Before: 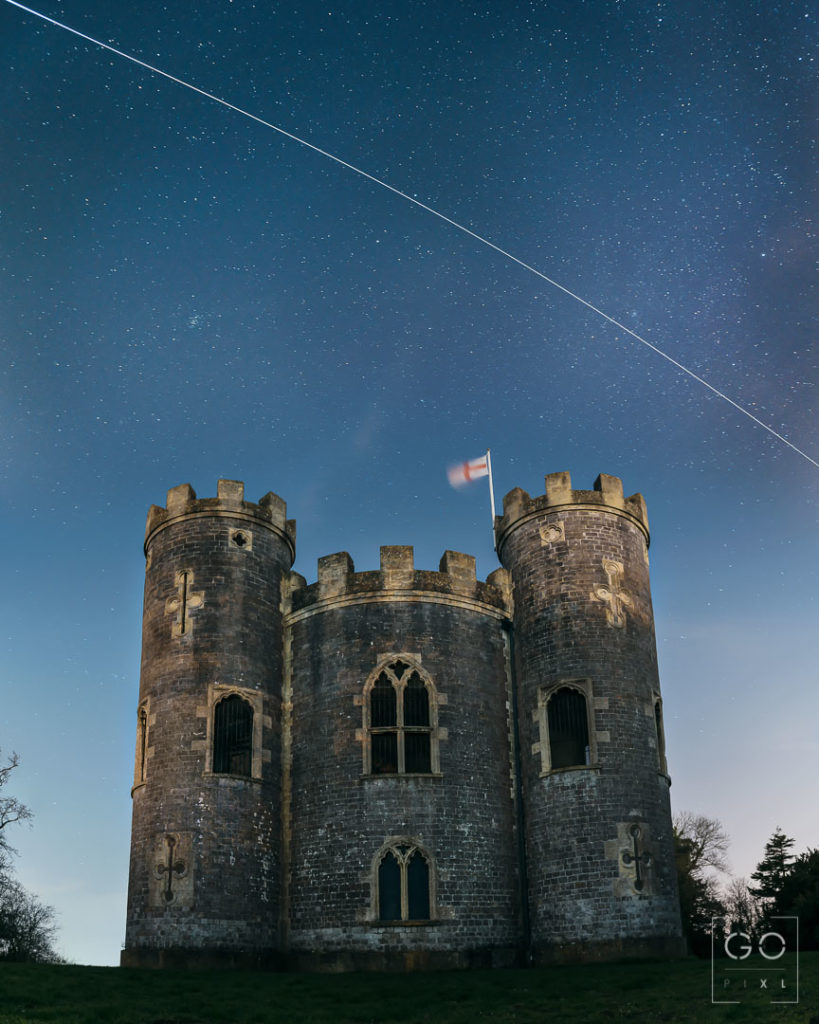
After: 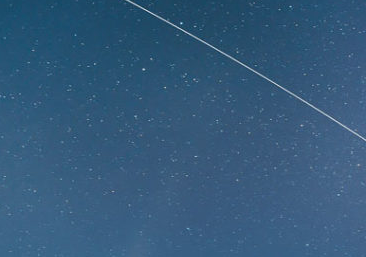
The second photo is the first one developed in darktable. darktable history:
tone equalizer: on, module defaults
crop: left 28.64%, top 16.832%, right 26.637%, bottom 58.055%
bloom: size 9%, threshold 100%, strength 7%
